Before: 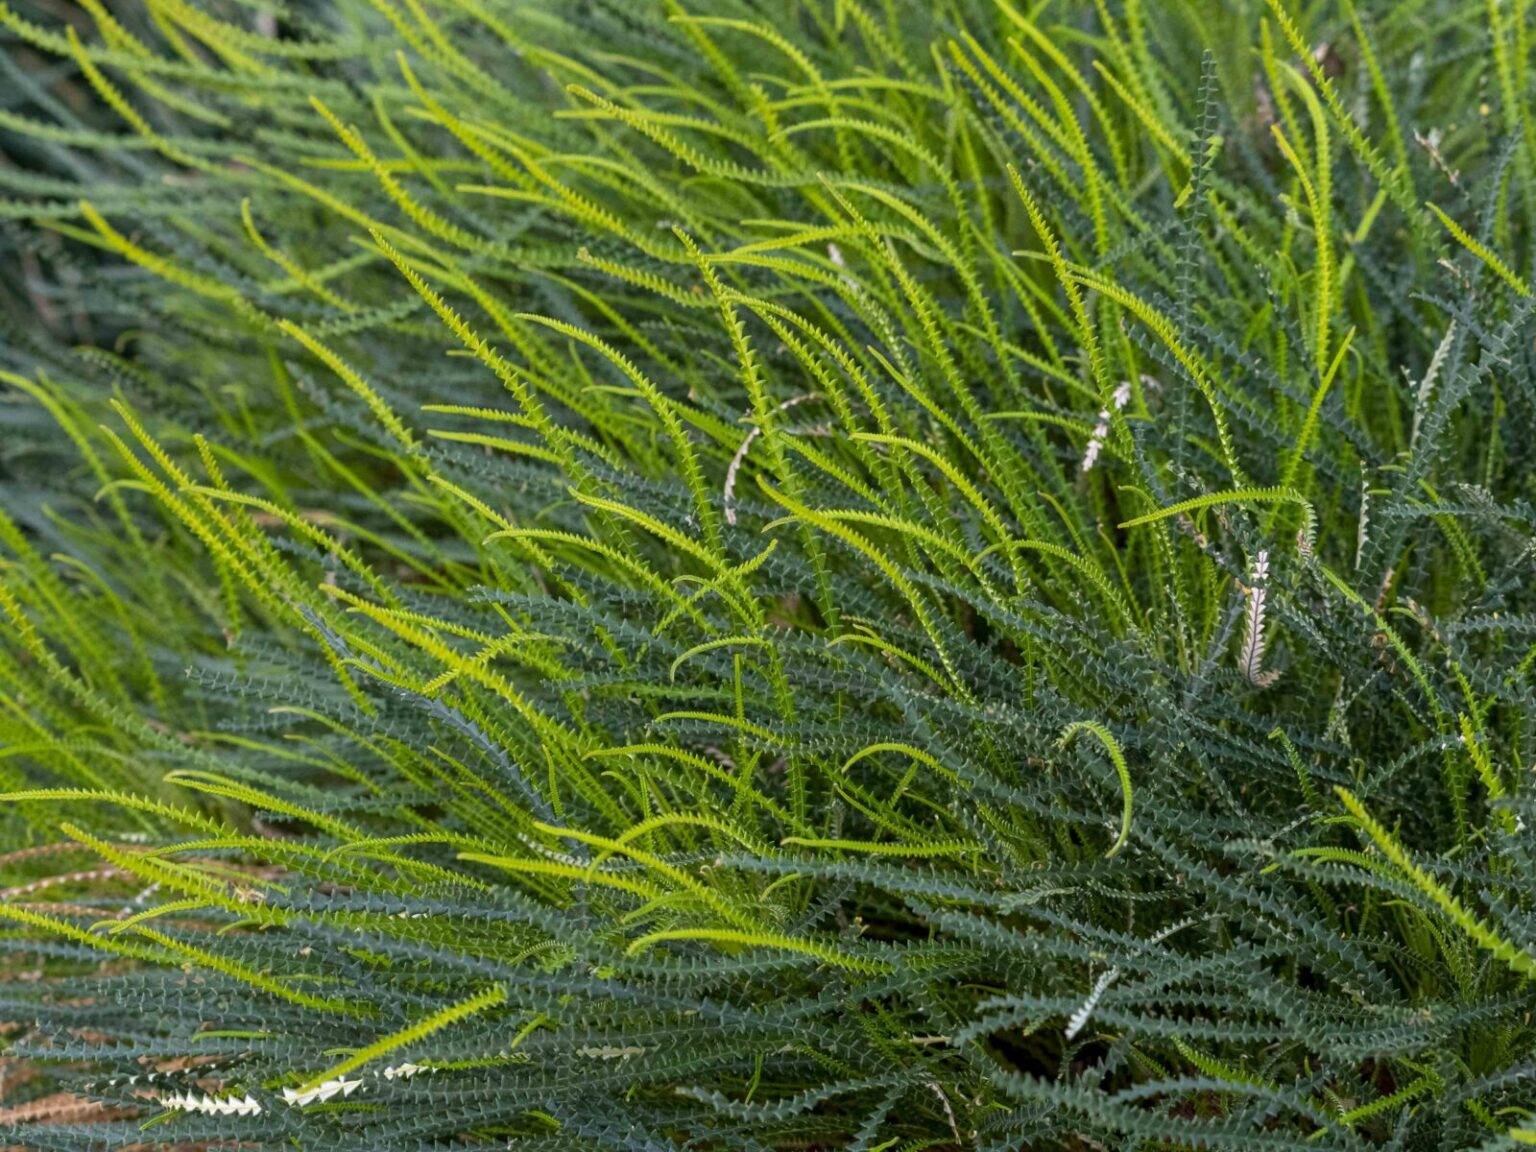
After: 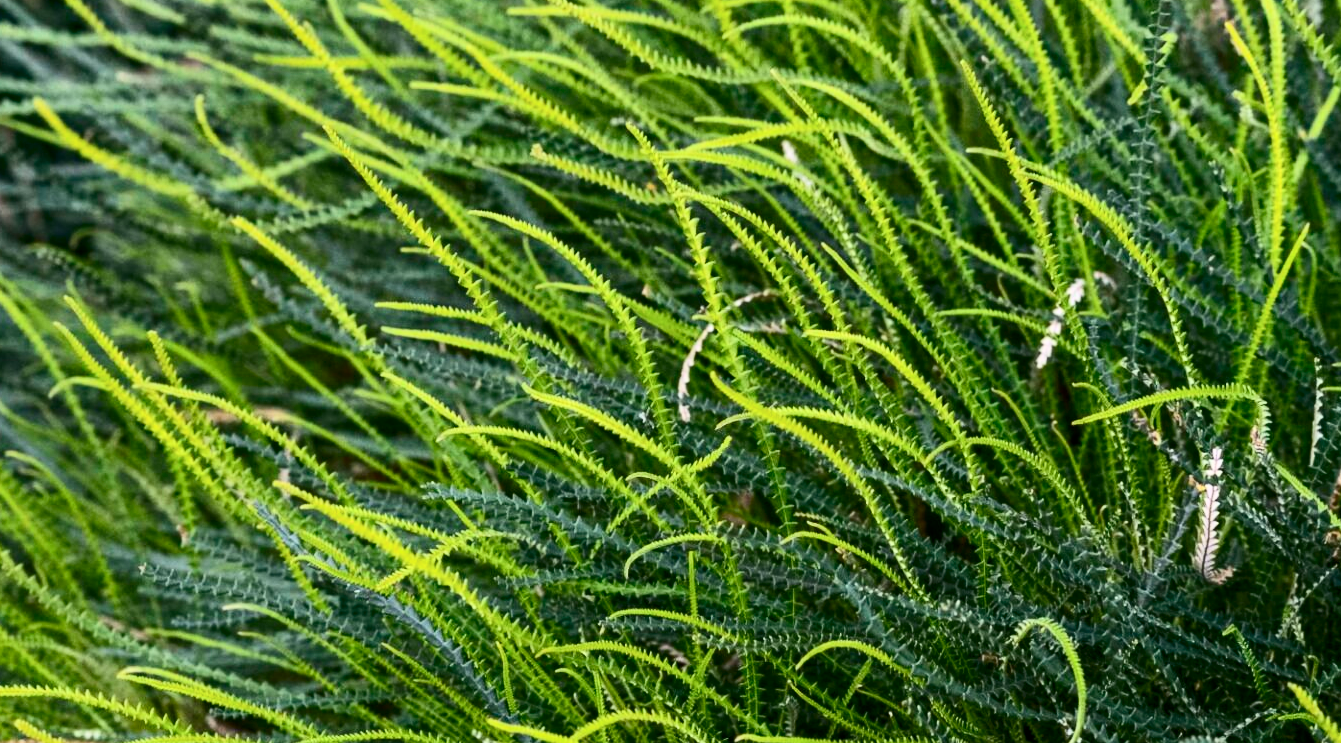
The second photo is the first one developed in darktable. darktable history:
contrast brightness saturation: contrast 0.39, brightness 0.1
crop: left 3.015%, top 8.969%, right 9.647%, bottom 26.457%
